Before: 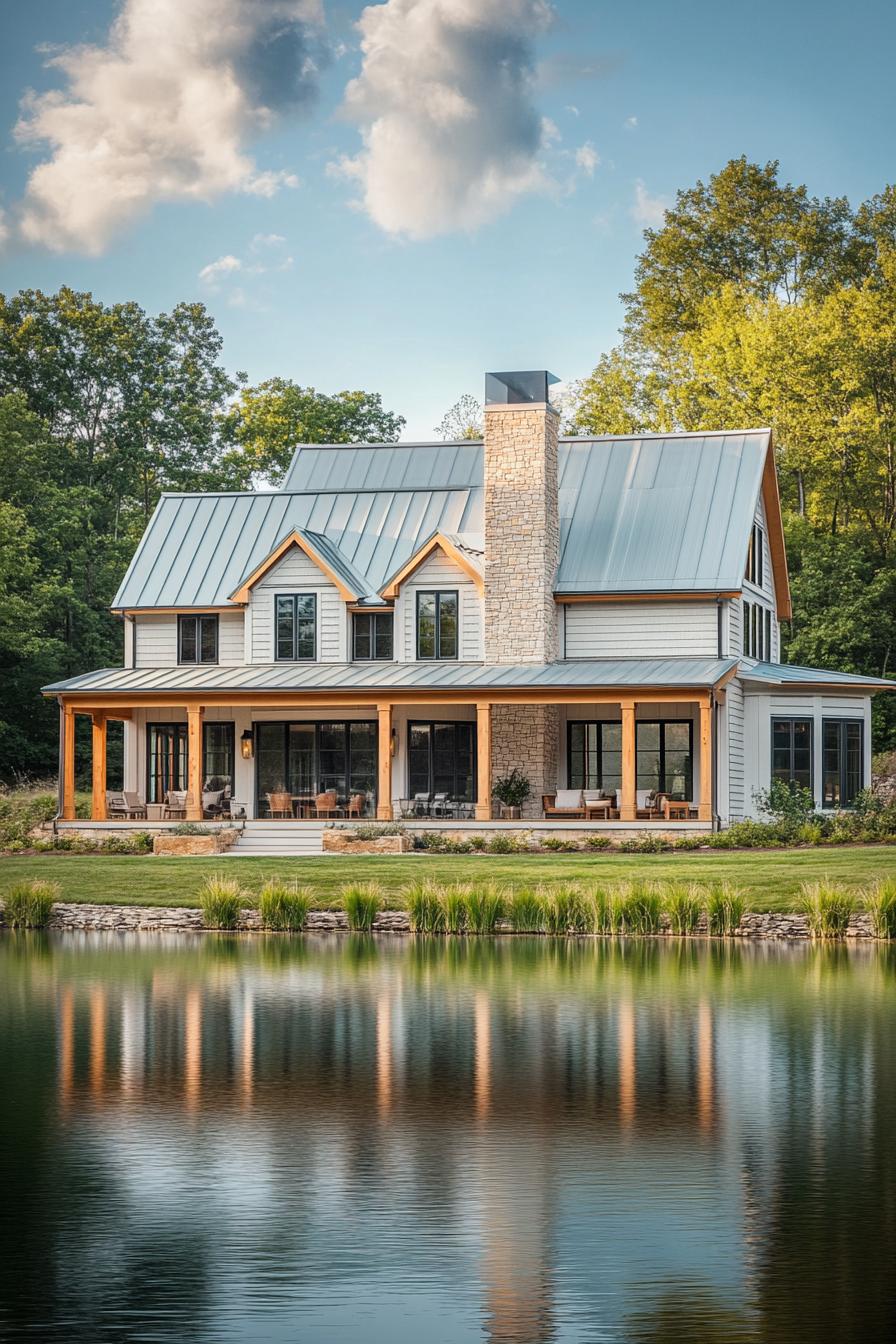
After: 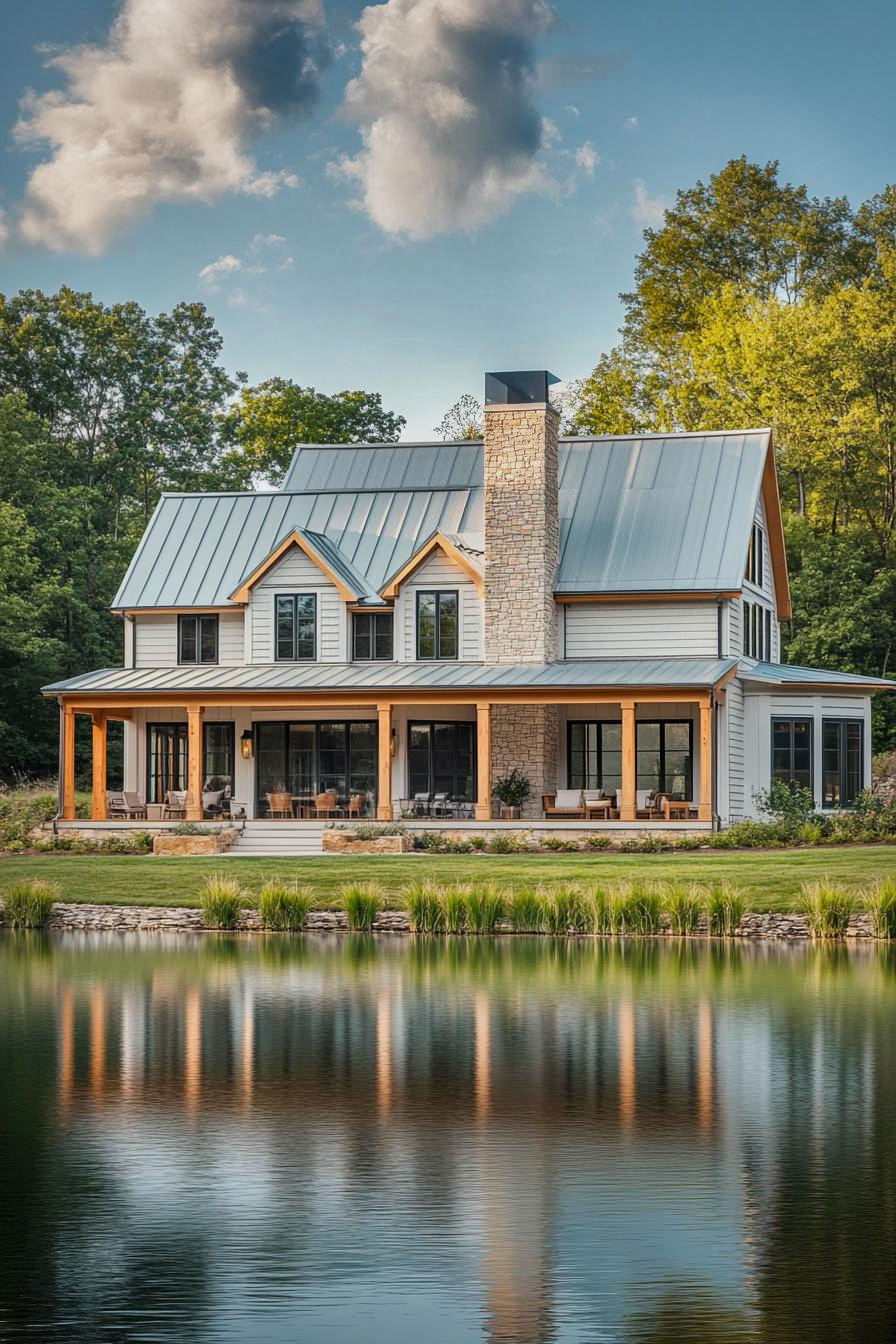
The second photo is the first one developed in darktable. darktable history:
shadows and highlights: white point adjustment -3.5, highlights -63.55, soften with gaussian
